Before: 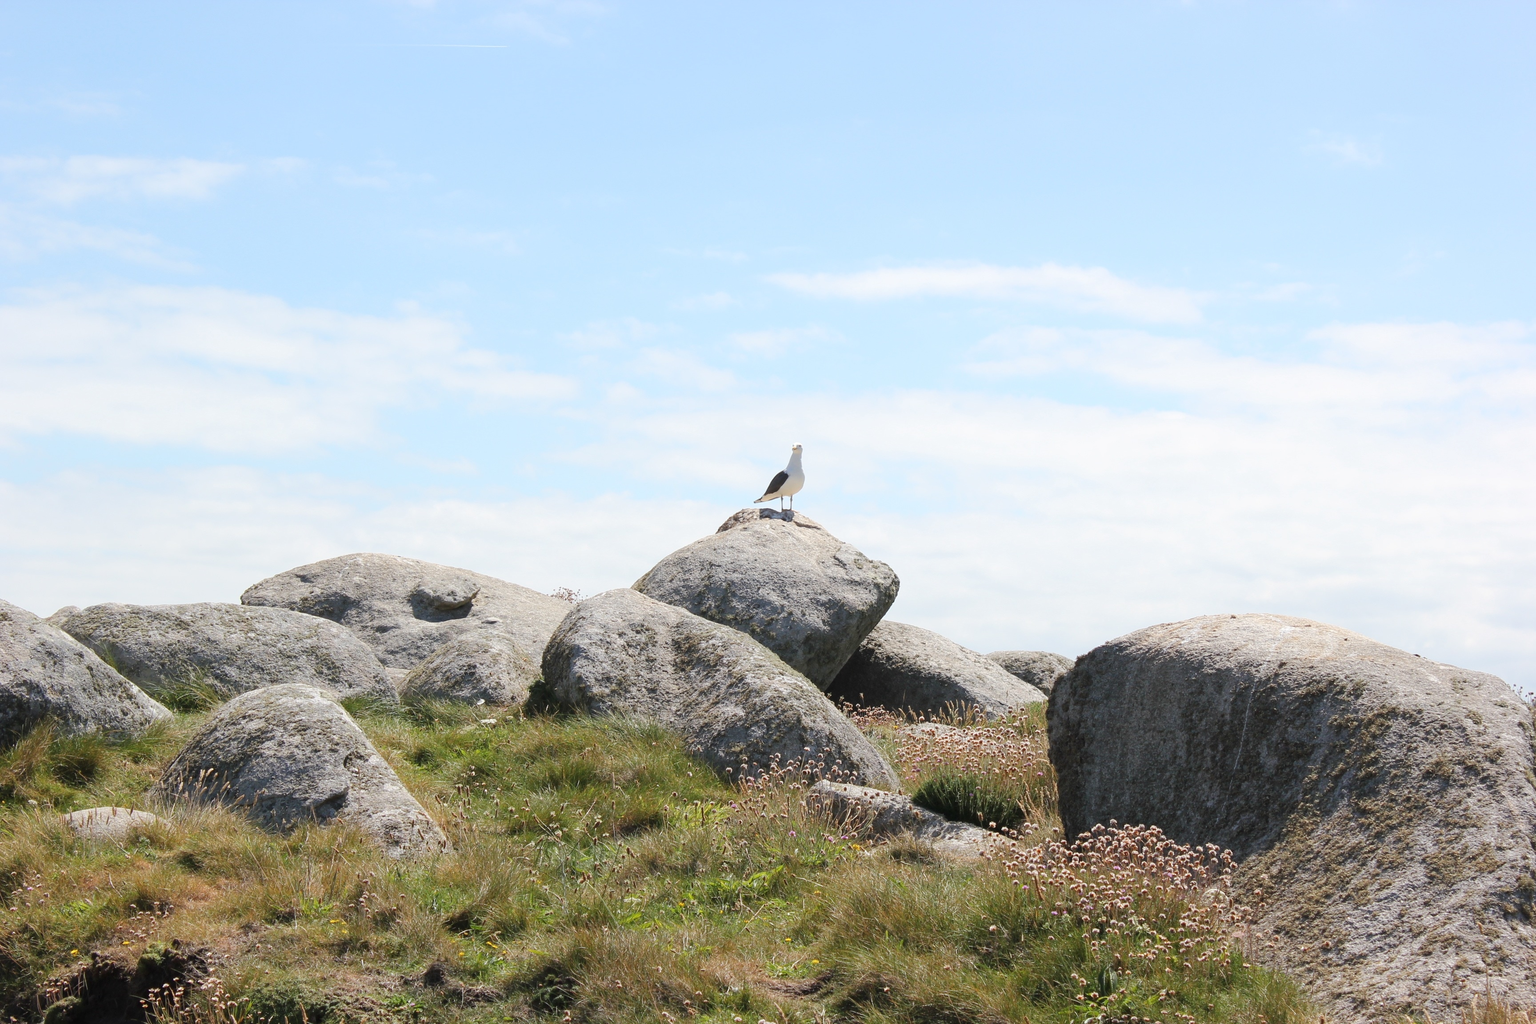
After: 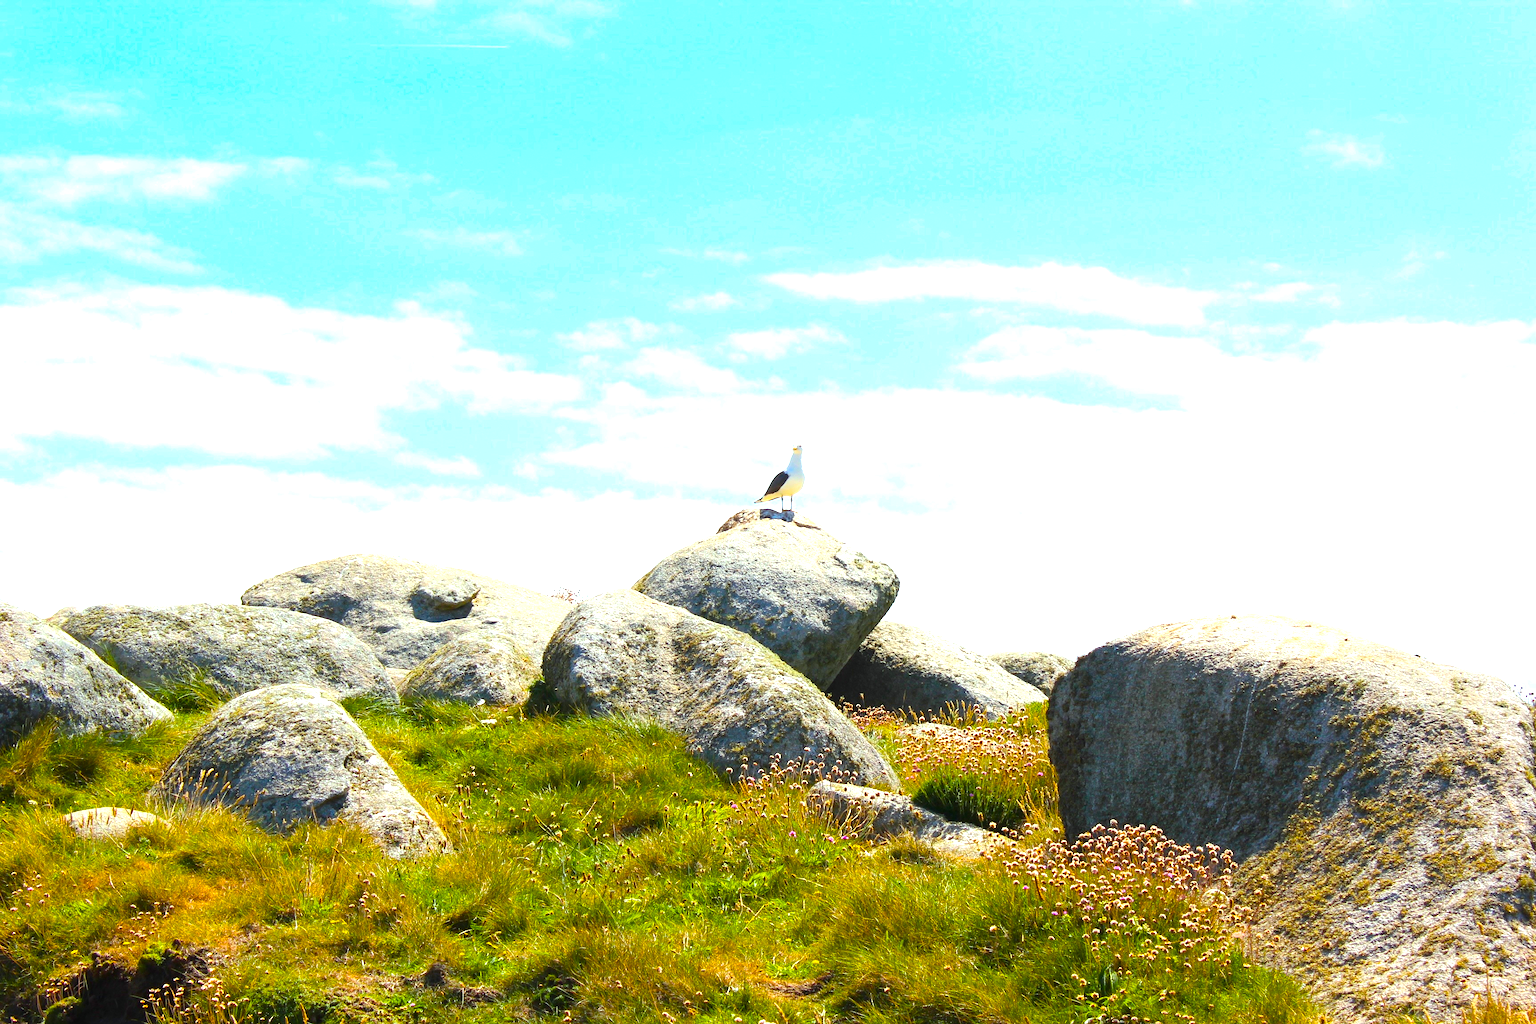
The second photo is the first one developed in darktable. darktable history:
color balance rgb: linear chroma grading › global chroma 20%, perceptual saturation grading › global saturation 65%, perceptual saturation grading › highlights 50%, perceptual saturation grading › shadows 30%, perceptual brilliance grading › global brilliance 12%, perceptual brilliance grading › highlights 15%, global vibrance 20%
color correction: highlights a* -8, highlights b* 3.1
